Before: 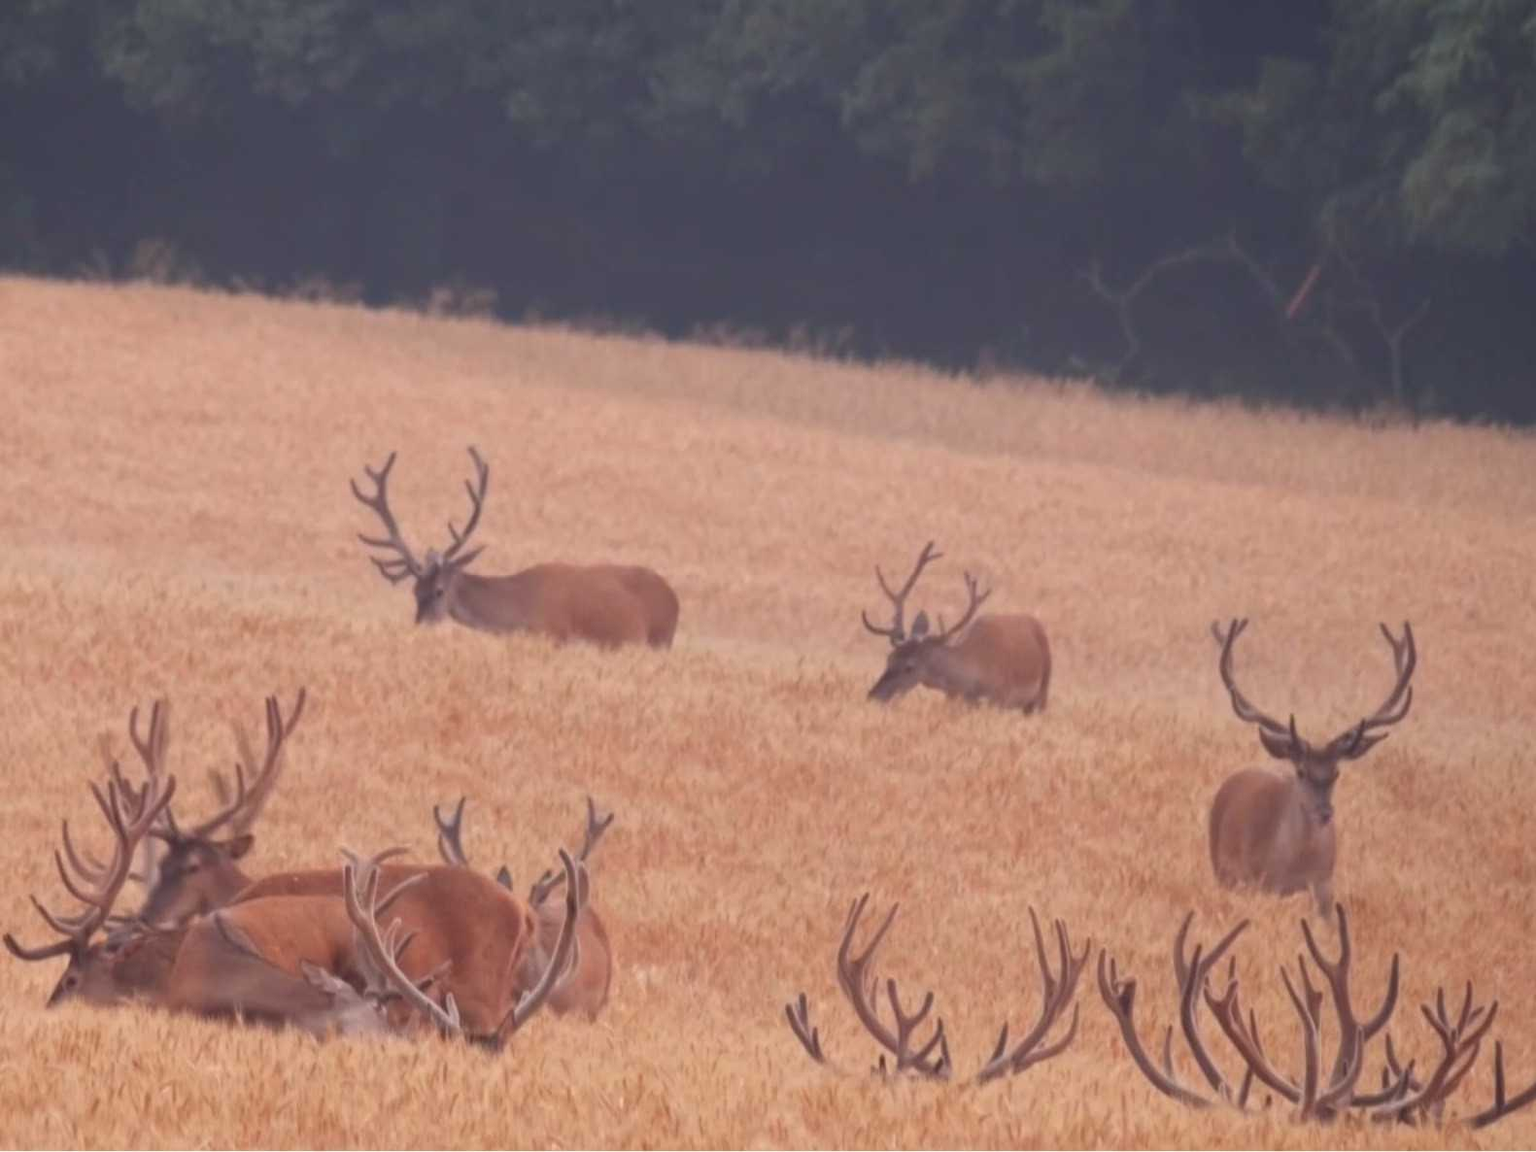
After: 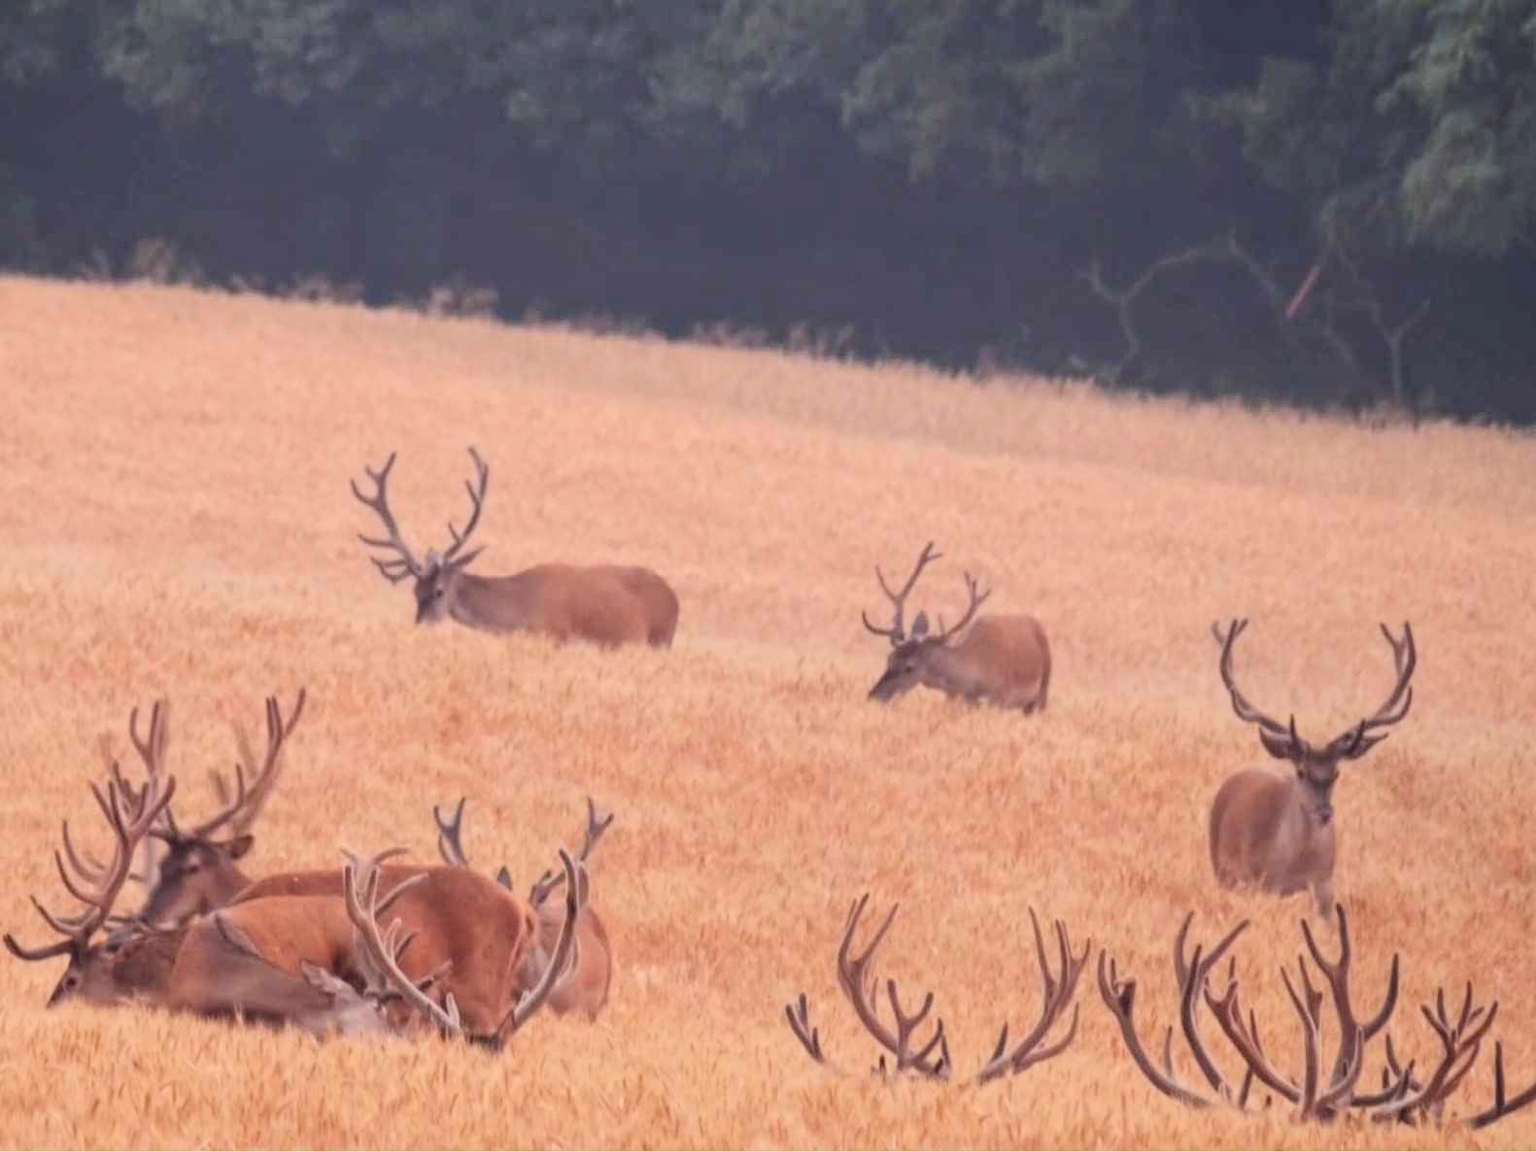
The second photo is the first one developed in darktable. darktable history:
local contrast: shadows 94%
filmic rgb: black relative exposure -7.65 EV, white relative exposure 4.56 EV, hardness 3.61, color science v6 (2022)
contrast brightness saturation: contrast 0.2, brightness 0.16, saturation 0.22
